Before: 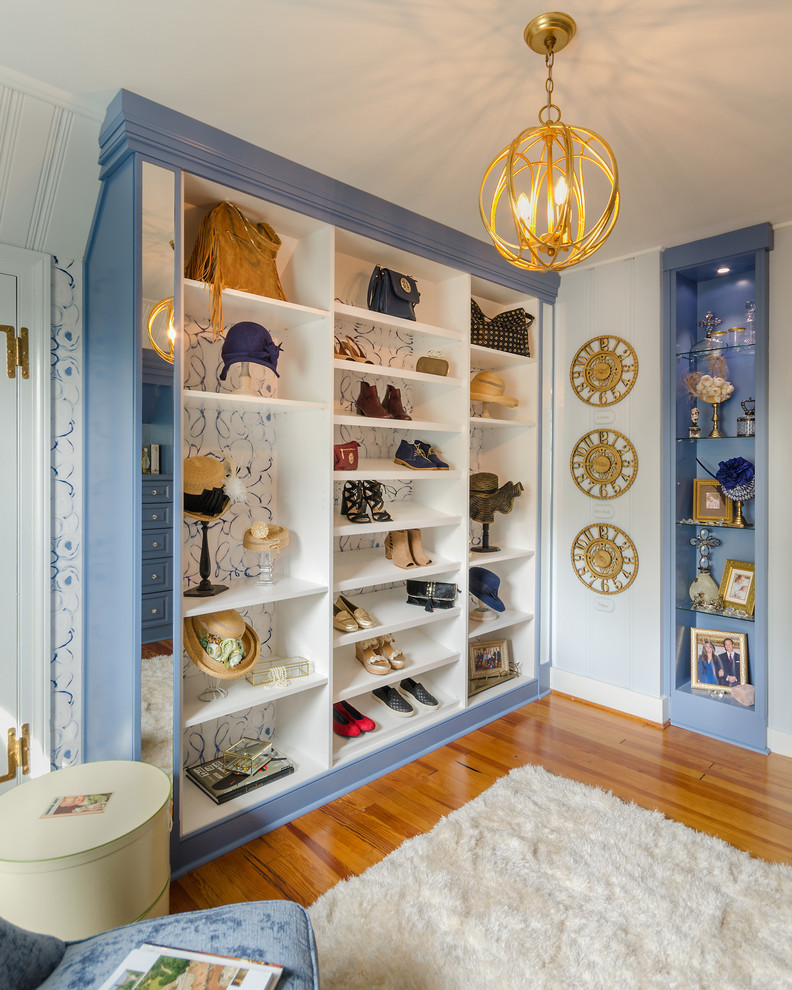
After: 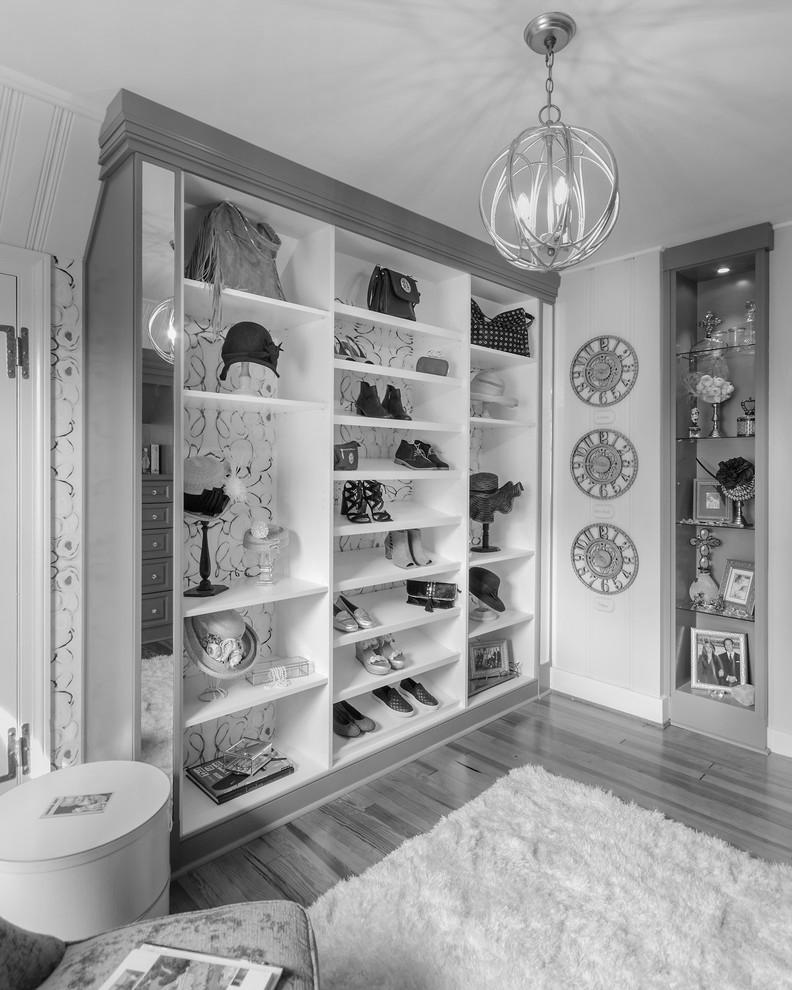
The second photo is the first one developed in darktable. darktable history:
monochrome: a -6.99, b 35.61, size 1.4
color balance: mode lift, gamma, gain (sRGB)
